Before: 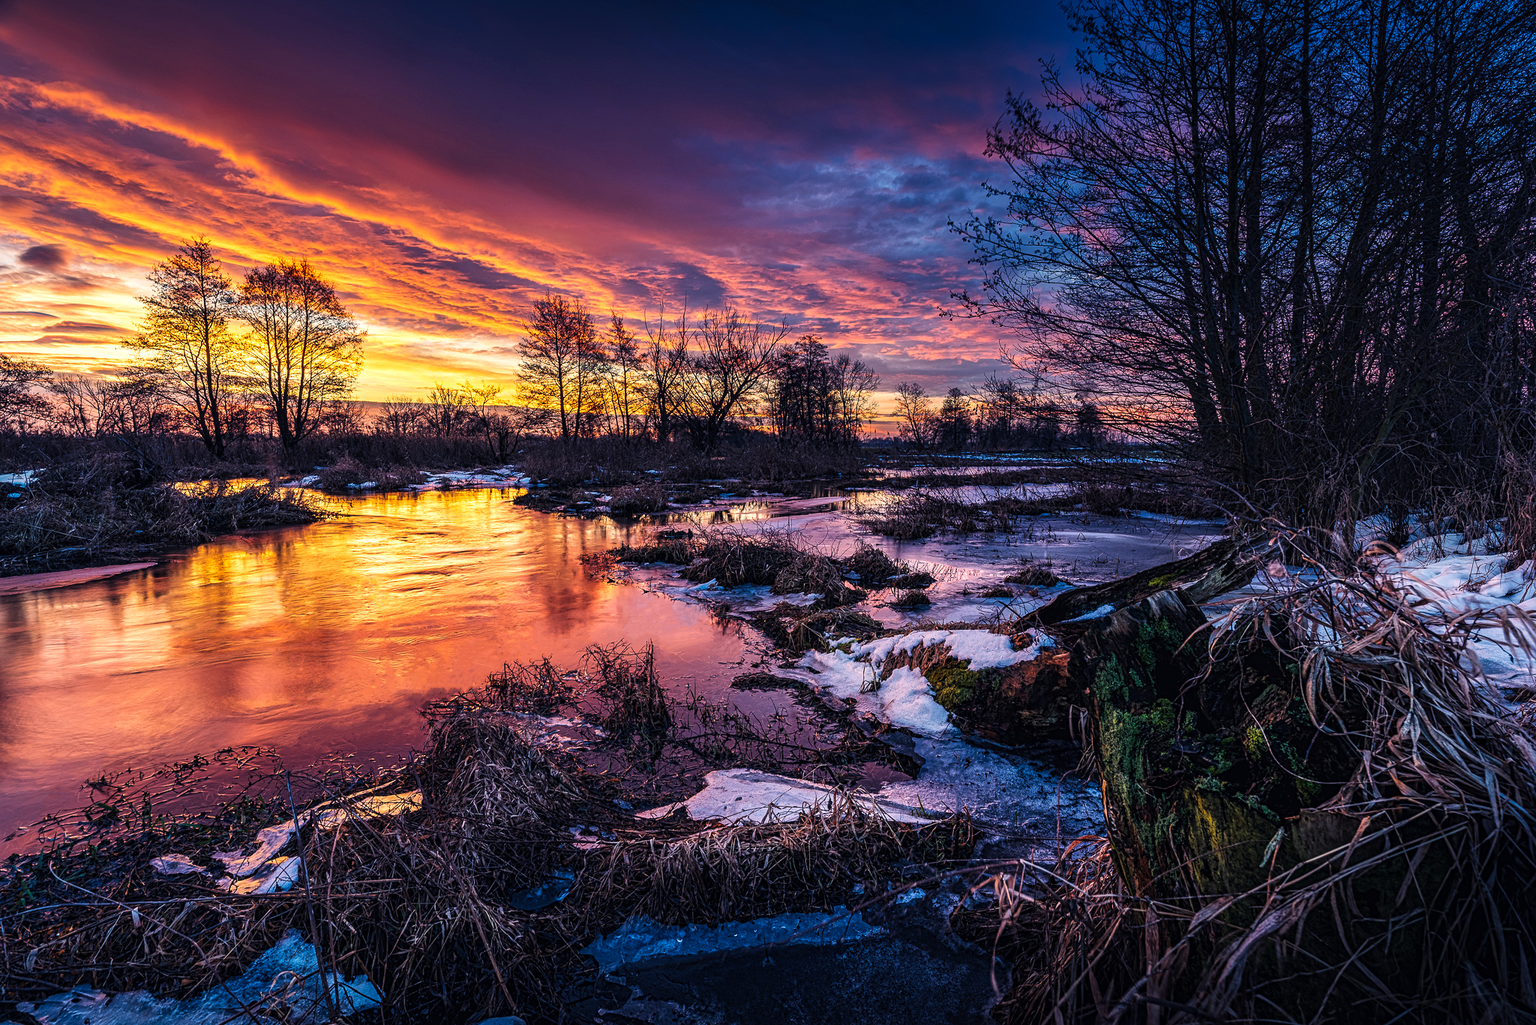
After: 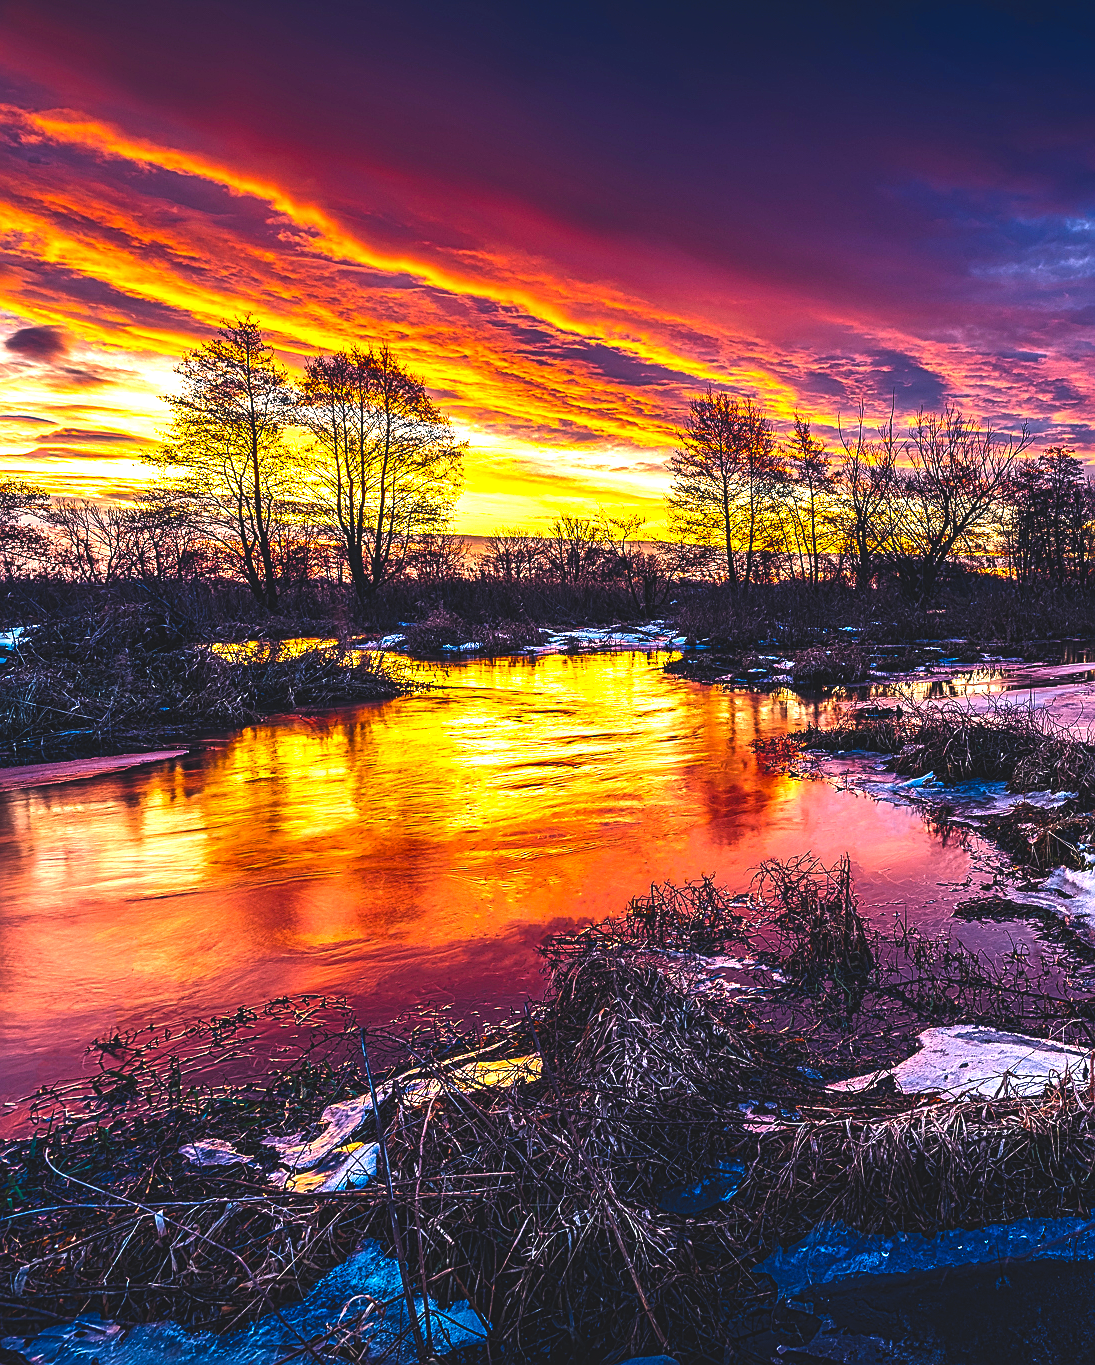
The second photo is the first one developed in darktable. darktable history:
crop: left 1.04%, right 45.46%, bottom 0.09%
exposure: black level correction 0, exposure 0.301 EV, compensate highlight preservation false
color balance rgb: global offset › luminance 1.976%, perceptual saturation grading › global saturation 36.19%, perceptual saturation grading › shadows 34.703%, perceptual brilliance grading › highlights 14.468%, perceptual brilliance grading › mid-tones -6.925%, perceptual brilliance grading › shadows -27.559%
sharpen: on, module defaults
